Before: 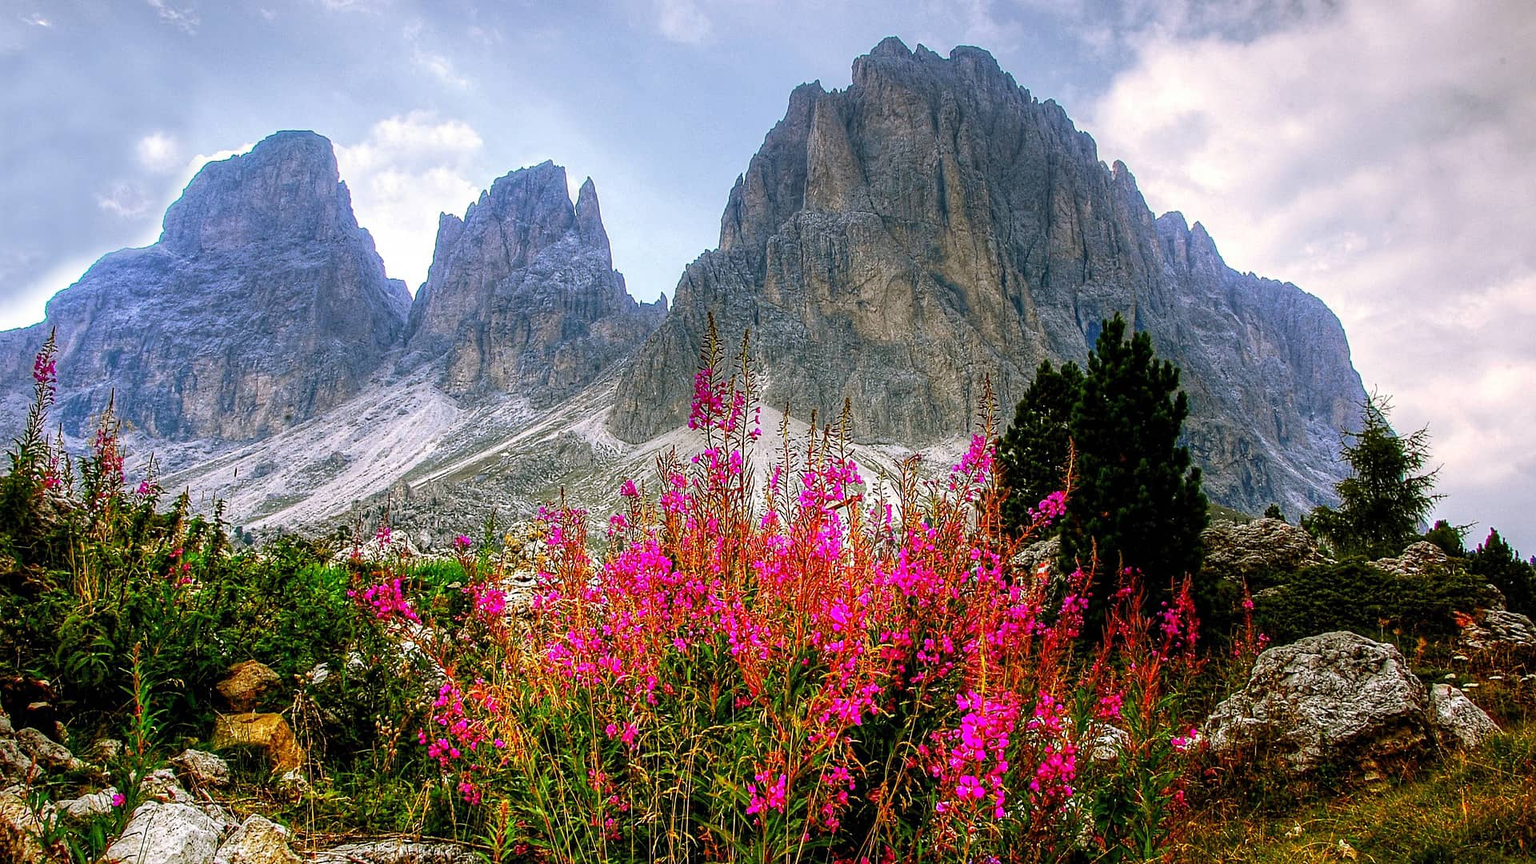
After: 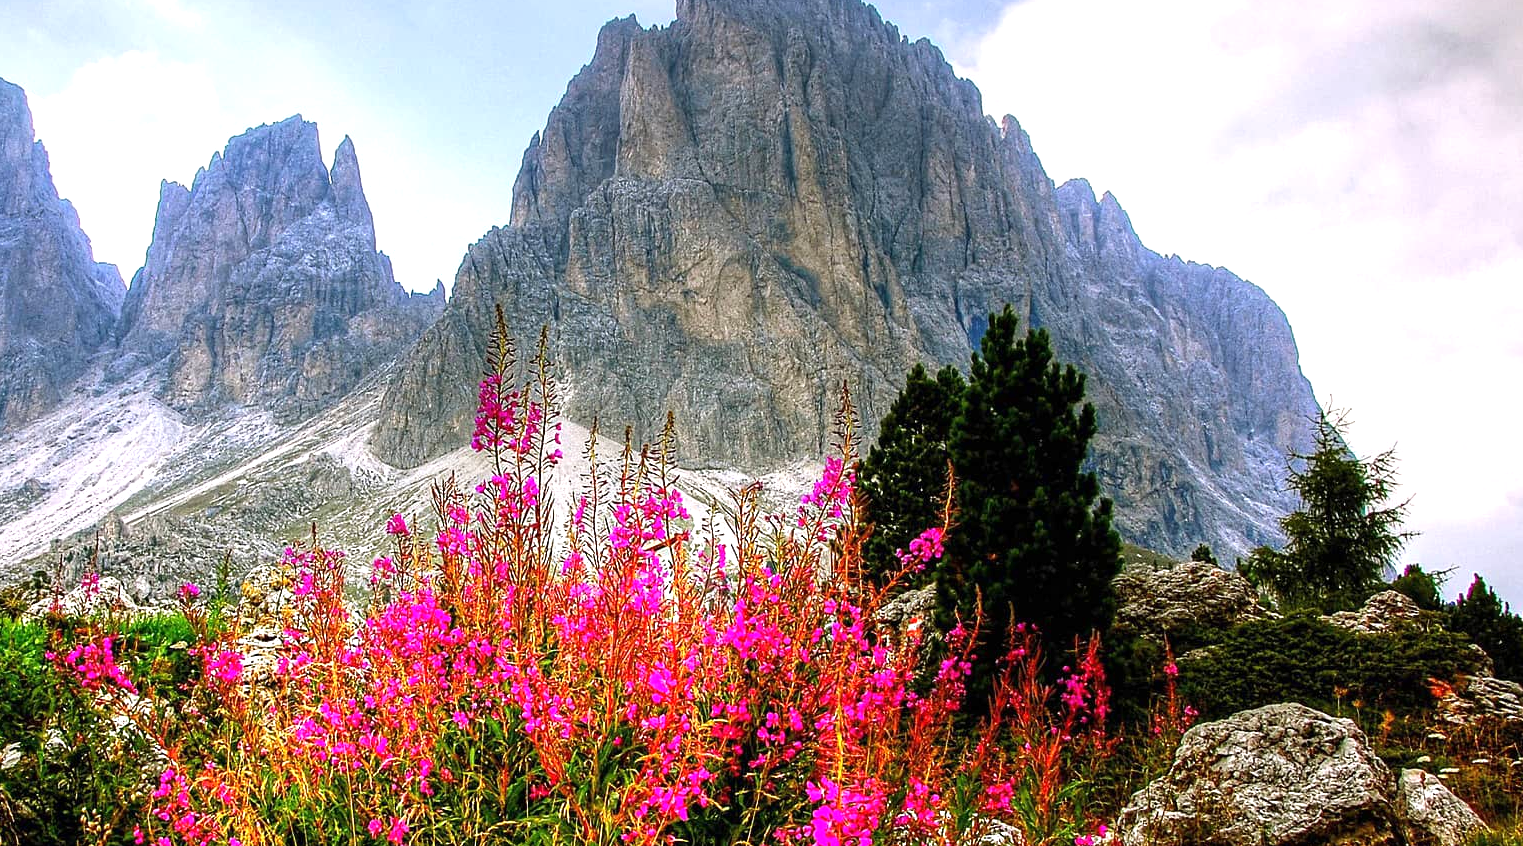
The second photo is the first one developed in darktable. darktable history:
exposure: exposure 0.587 EV, compensate highlight preservation false
crop and rotate: left 20.301%, top 8.078%, right 0.364%, bottom 13.509%
